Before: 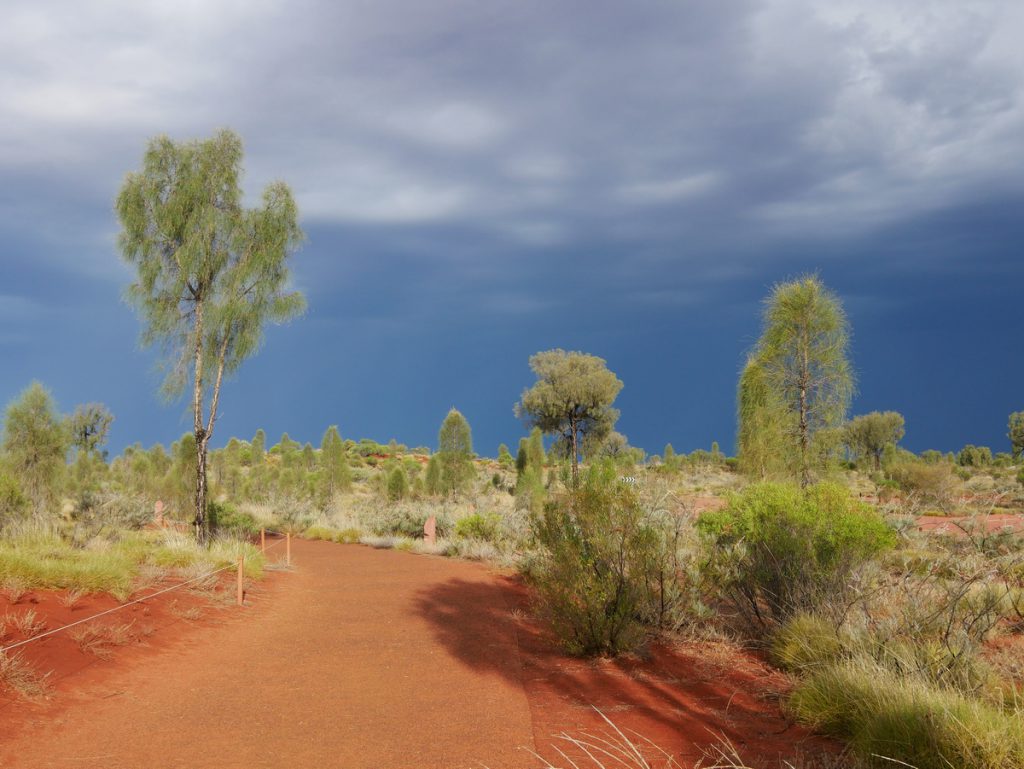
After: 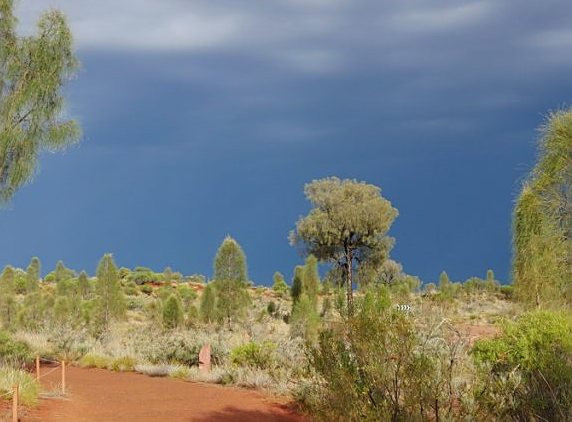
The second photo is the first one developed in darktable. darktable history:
sharpen: on, module defaults
crop and rotate: left 22.047%, top 22.456%, right 22.02%, bottom 22.649%
